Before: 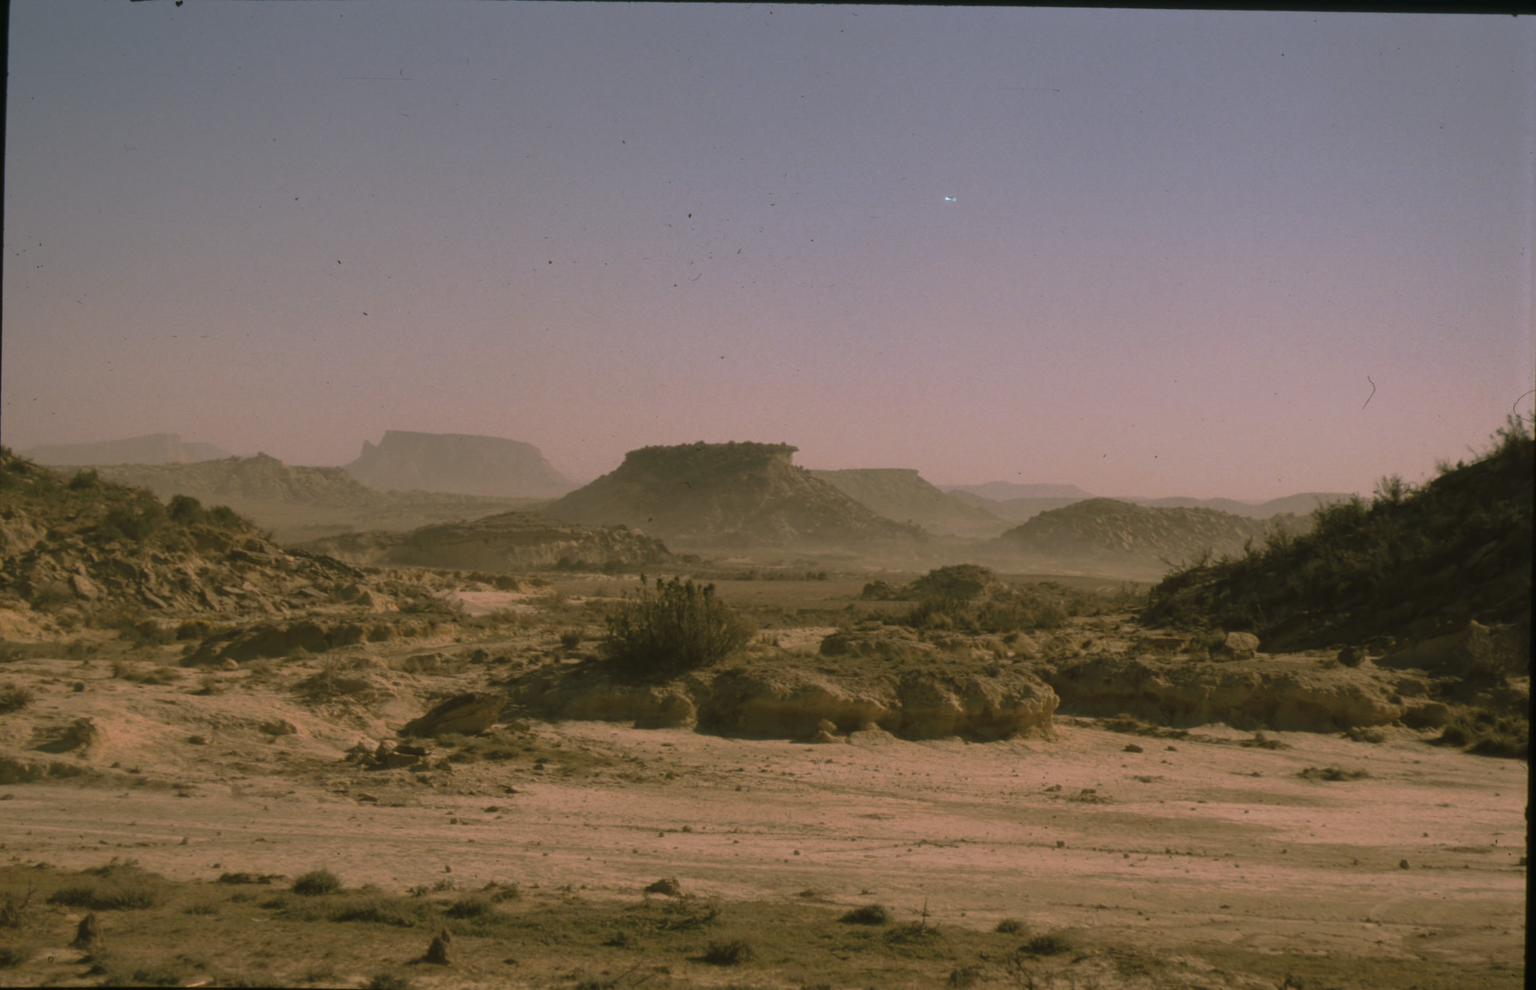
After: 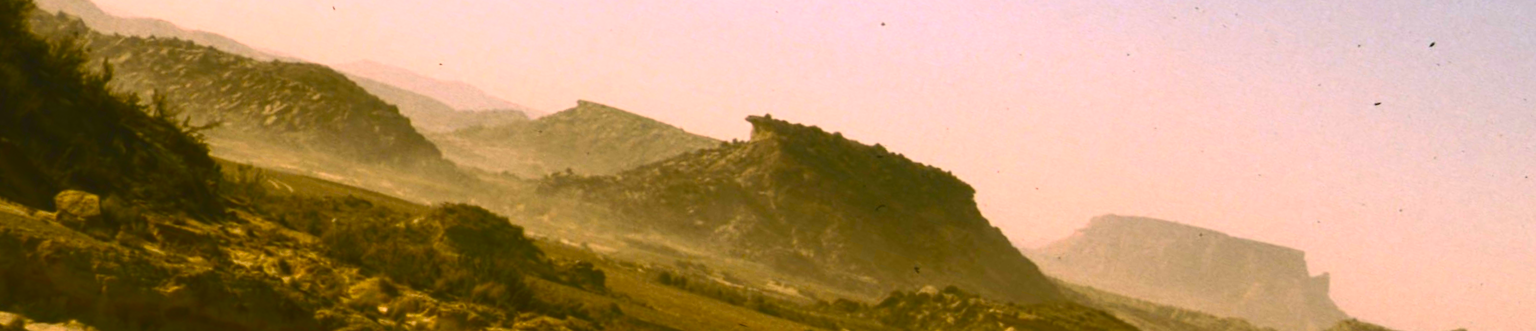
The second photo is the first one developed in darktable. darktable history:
contrast brightness saturation: contrast 0.83, brightness 0.59, saturation 0.59
color correction: highlights a* -0.137, highlights b* 0.137
color balance rgb: linear chroma grading › global chroma 10%, perceptual saturation grading › global saturation 30%, global vibrance 10%
crop and rotate: angle 16.12°, top 30.835%, bottom 35.653%
